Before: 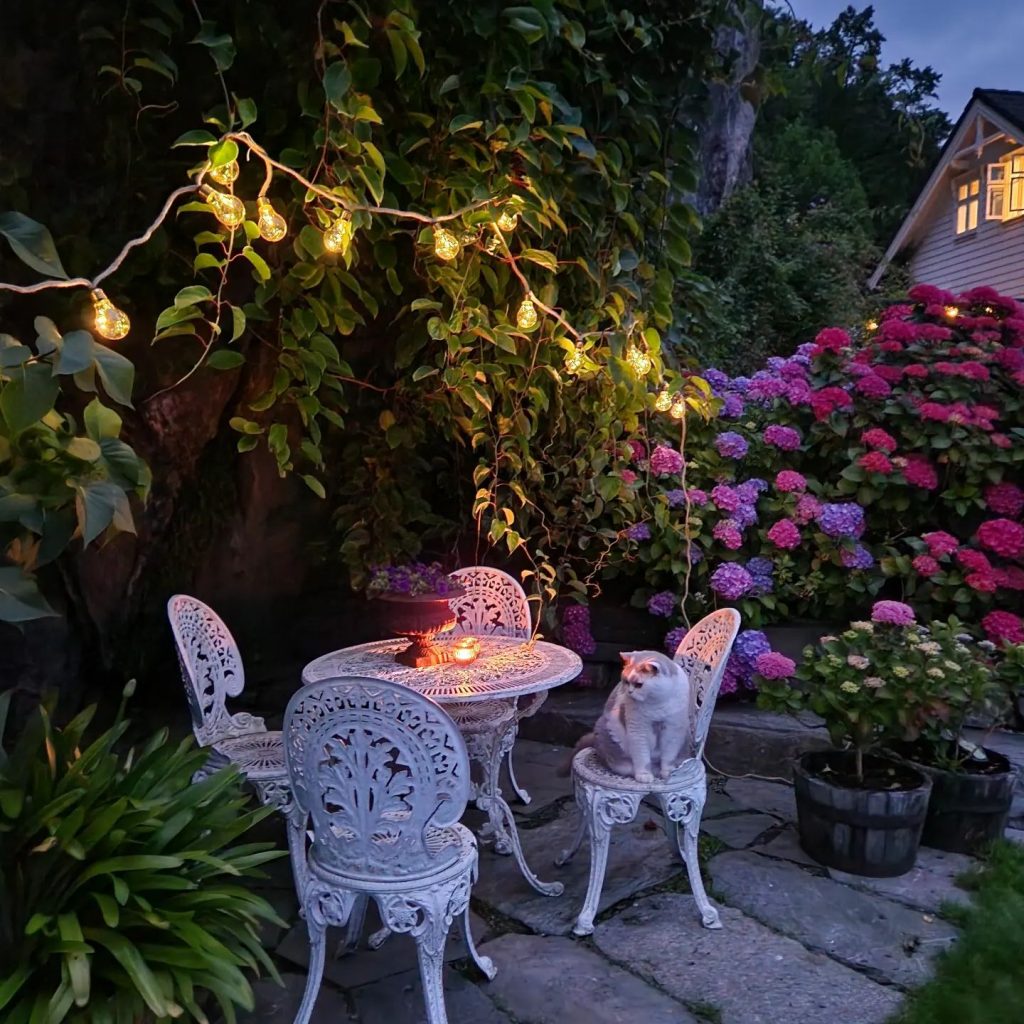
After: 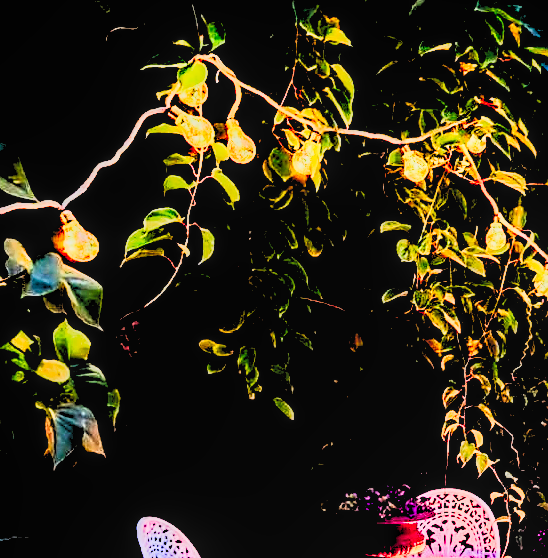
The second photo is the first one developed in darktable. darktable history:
shadows and highlights: radius 265.86, highlights color adjustment 72.86%, soften with gaussian
exposure: exposure 0.128 EV, compensate exposure bias true, compensate highlight preservation false
sharpen: on, module defaults
tone curve: curves: ch0 [(0, 0.019) (0.066, 0.043) (0.189, 0.182) (0.368, 0.407) (0.501, 0.564) (0.677, 0.729) (0.851, 0.861) (0.997, 0.959)]; ch1 [(0, 0) (0.187, 0.121) (0.388, 0.346) (0.437, 0.409) (0.474, 0.472) (0.499, 0.501) (0.514, 0.507) (0.548, 0.557) (0.653, 0.663) (0.812, 0.856) (1, 1)]; ch2 [(0, 0) (0.246, 0.214) (0.421, 0.427) (0.459, 0.484) (0.5, 0.504) (0.518, 0.516) (0.529, 0.548) (0.56, 0.576) (0.607, 0.63) (0.744, 0.734) (0.867, 0.821) (0.993, 0.889)], preserve colors none
crop and rotate: left 3.041%, top 7.679%, right 43.398%, bottom 37.738%
contrast brightness saturation: contrast 0.33, brightness -0.082, saturation 0.173
local contrast: detail 130%
levels: levels [0.093, 0.434, 0.988]
